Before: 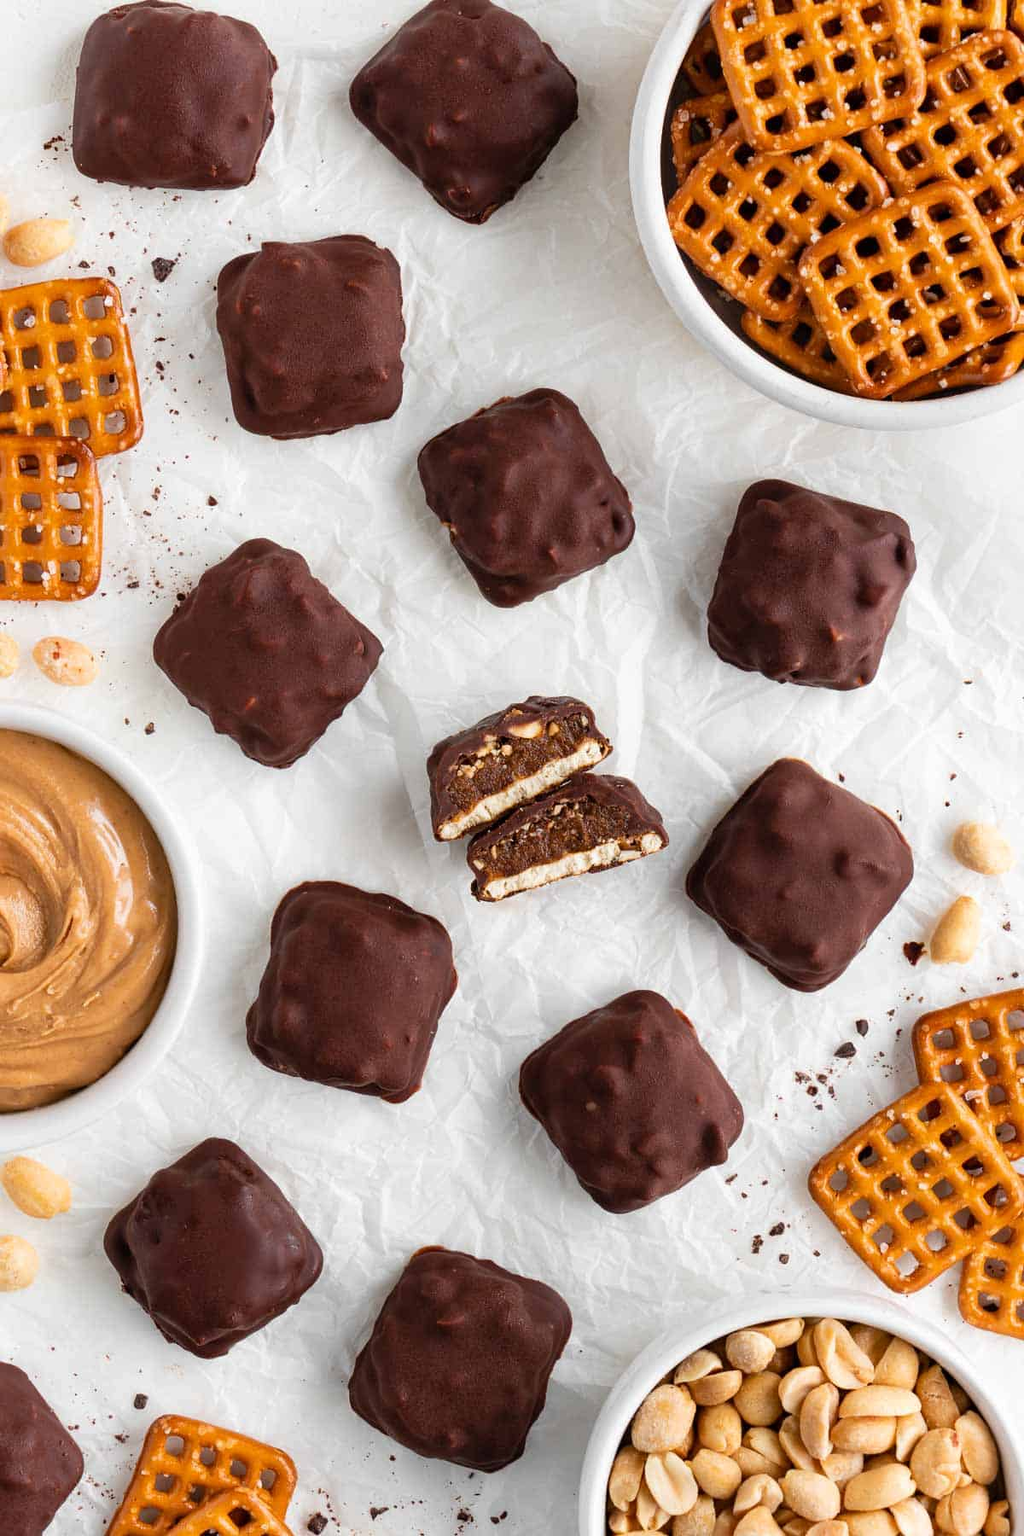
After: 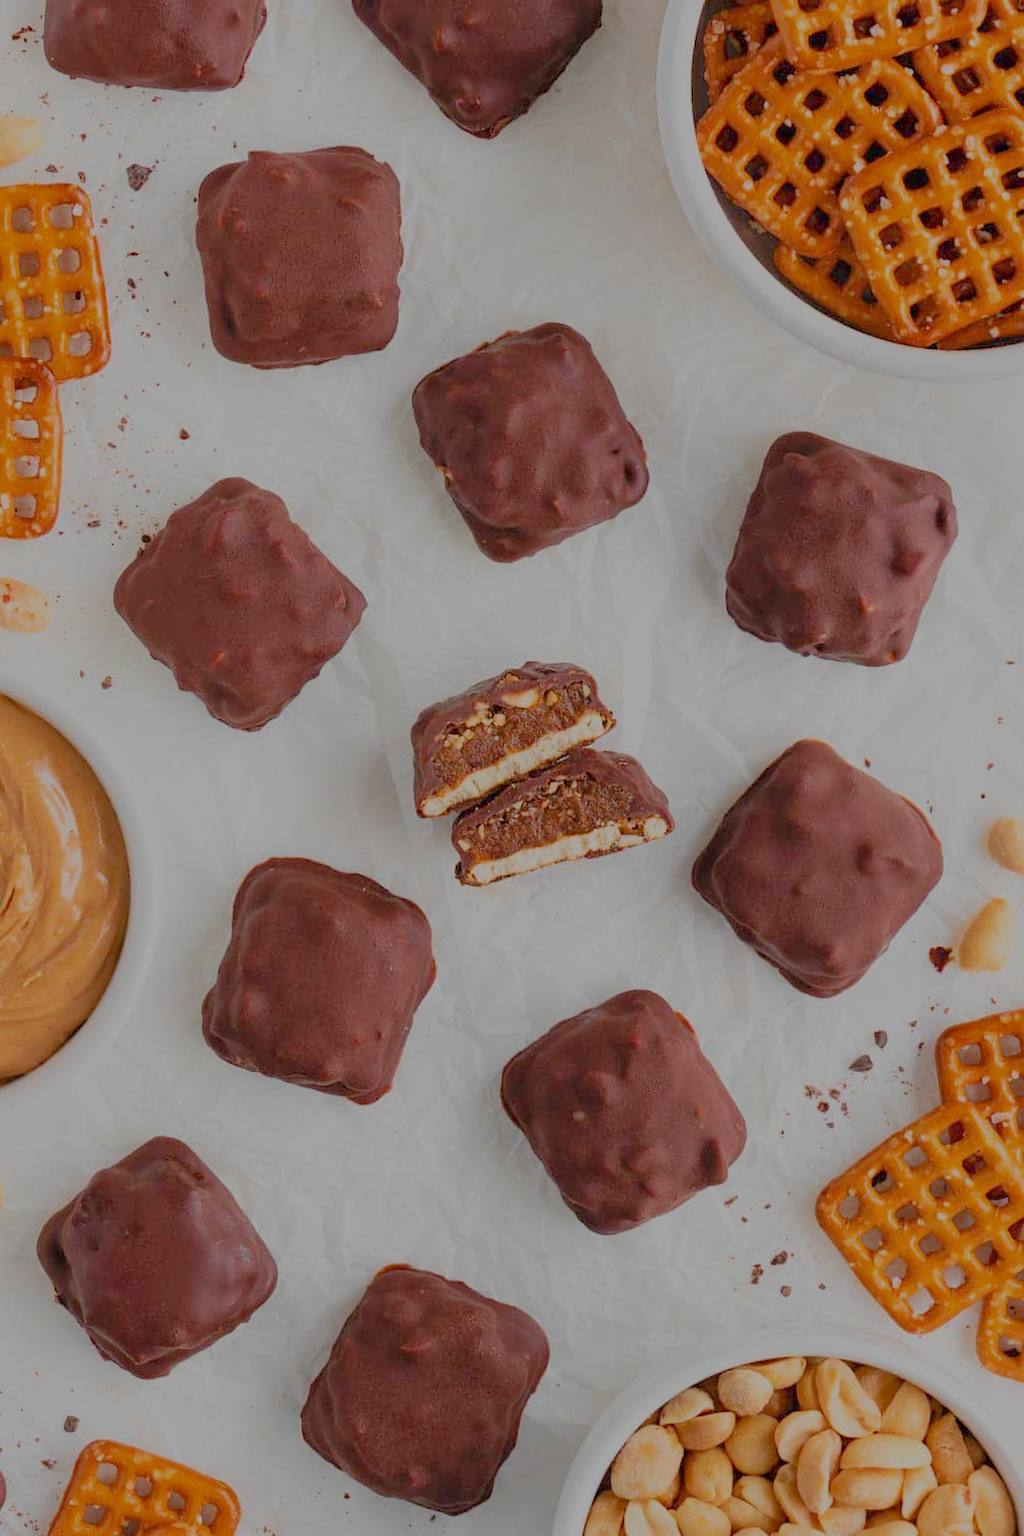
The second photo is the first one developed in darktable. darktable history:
crop and rotate: angle -1.96°, left 3.097%, top 4.154%, right 1.586%, bottom 0.529%
filmic rgb: black relative exposure -14 EV, white relative exposure 8 EV, threshold 3 EV, hardness 3.74, latitude 50%, contrast 0.5, color science v5 (2021), contrast in shadows safe, contrast in highlights safe, enable highlight reconstruction true
